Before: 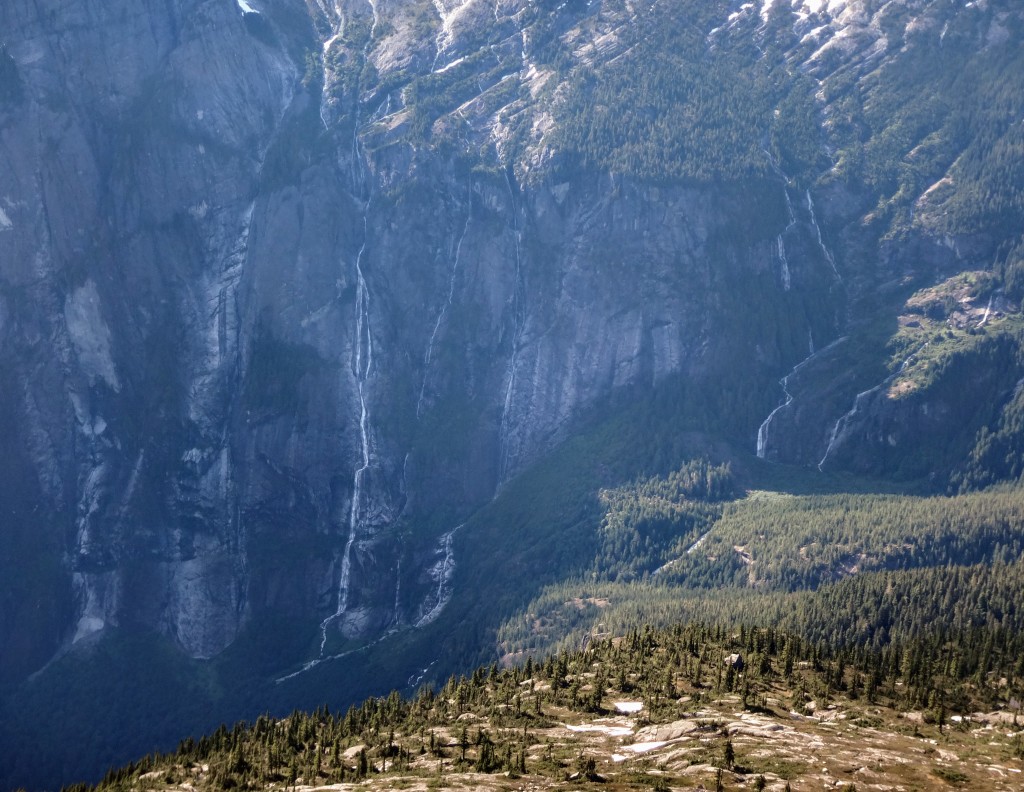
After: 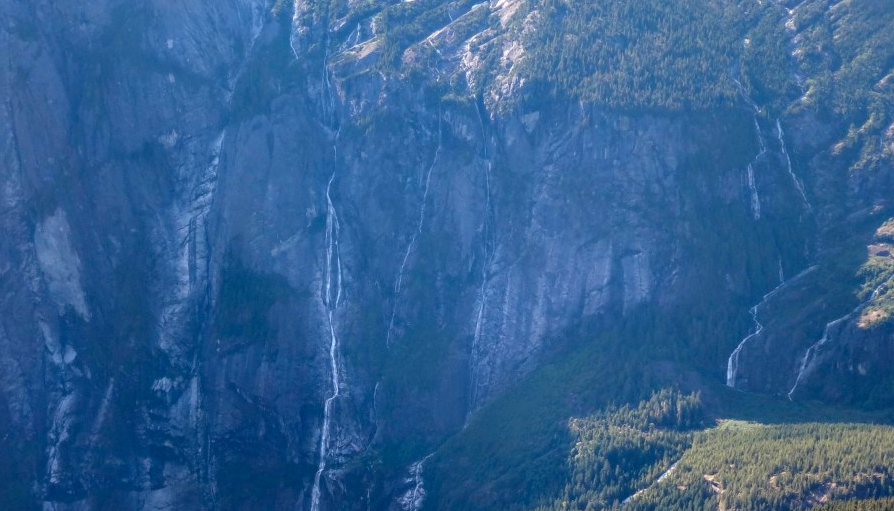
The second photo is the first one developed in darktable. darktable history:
crop: left 3.015%, top 8.969%, right 9.647%, bottom 26.457%
contrast brightness saturation: contrast 0.04, saturation 0.07
color balance rgb: perceptual saturation grading › global saturation 20%, global vibrance 20%
